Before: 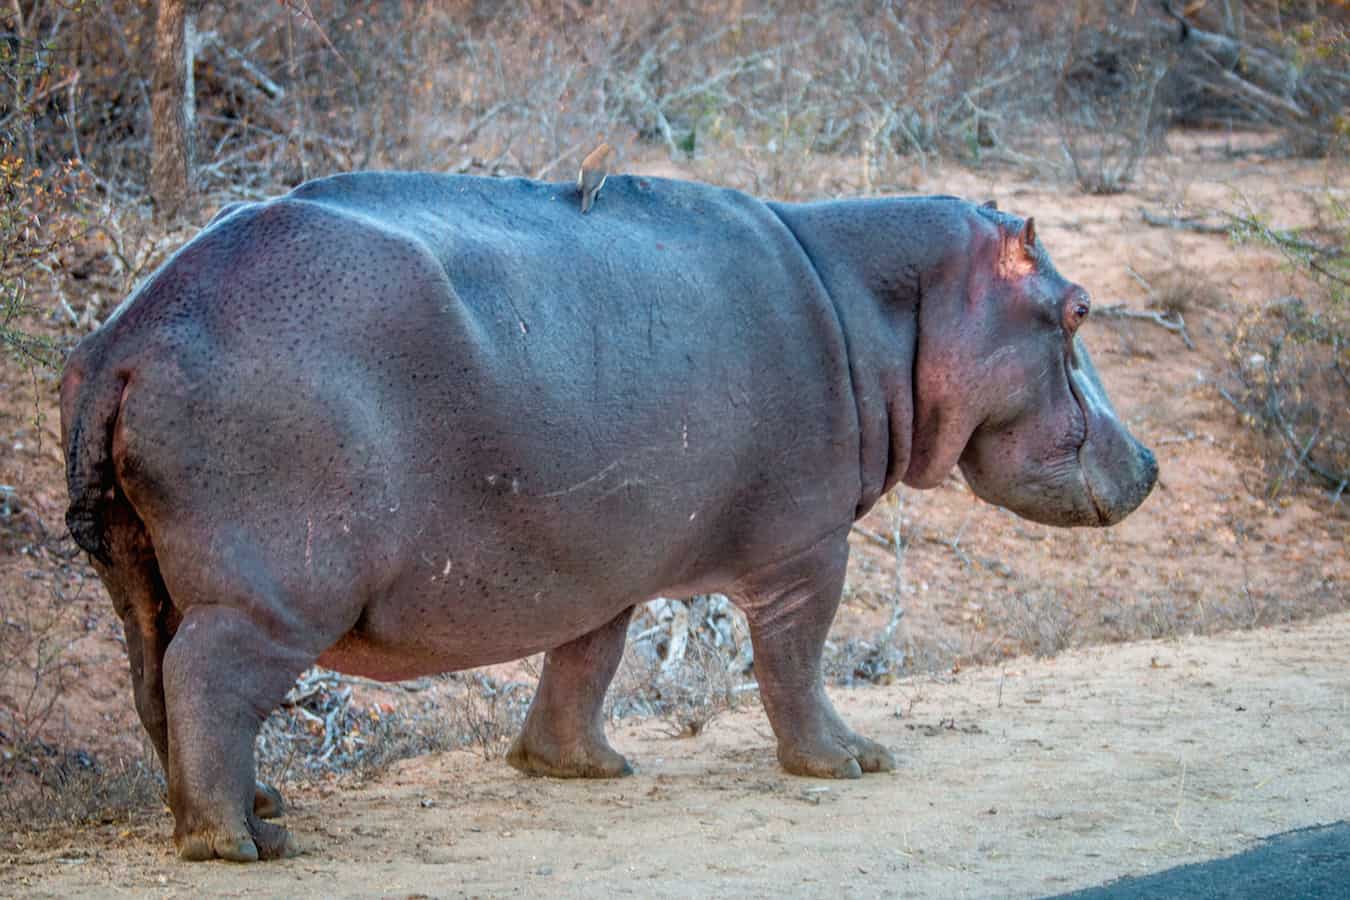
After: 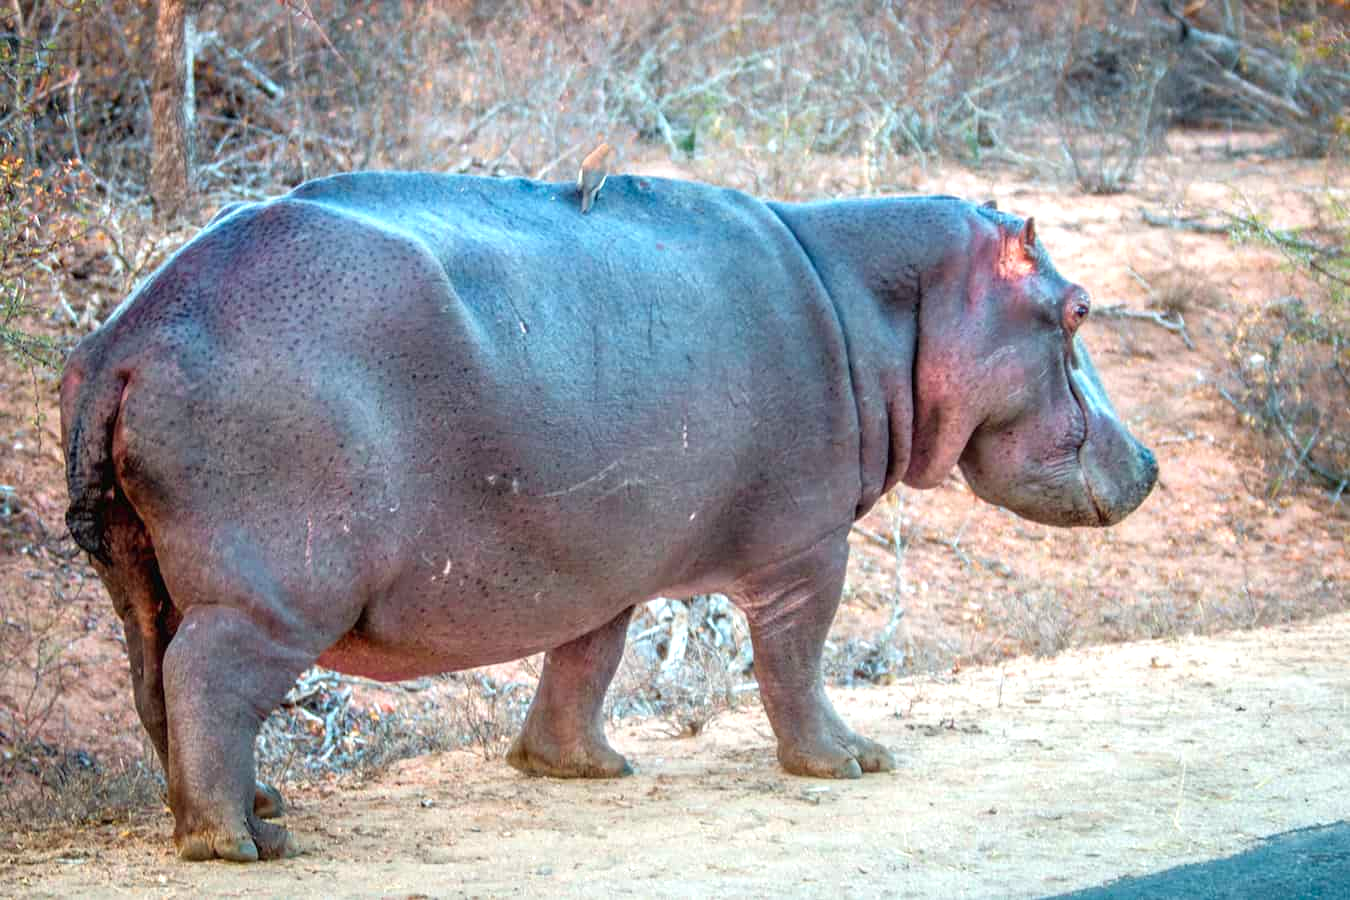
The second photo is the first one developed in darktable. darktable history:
color calibration: output R [0.946, 0.065, -0.013, 0], output G [-0.246, 1.264, -0.017, 0], output B [0.046, -0.098, 1.05, 0], illuminant custom, x 0.344, y 0.359, temperature 5045.54 K
exposure: black level correction 0, exposure 0.7 EV, compensate exposure bias true, compensate highlight preservation false
